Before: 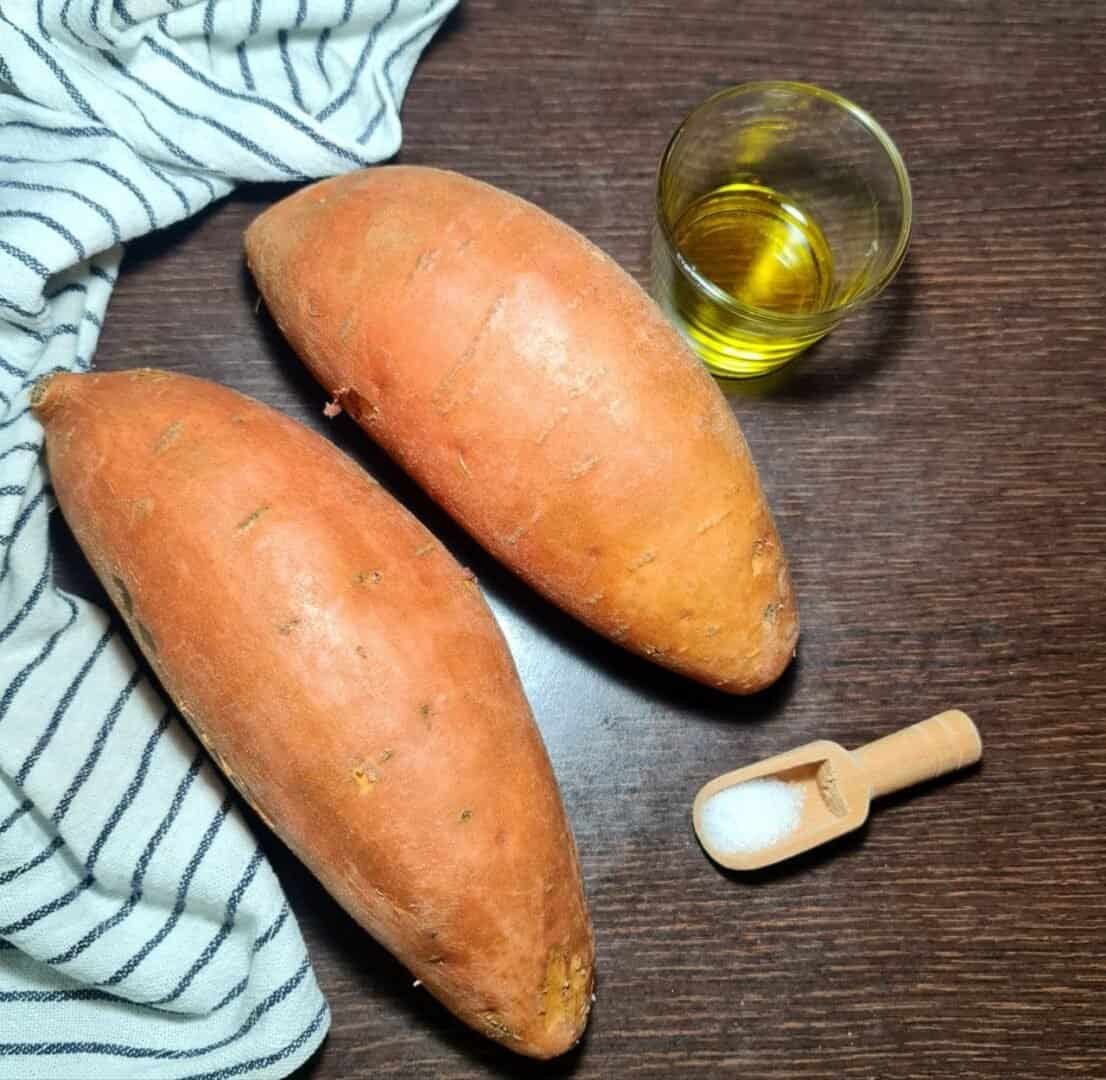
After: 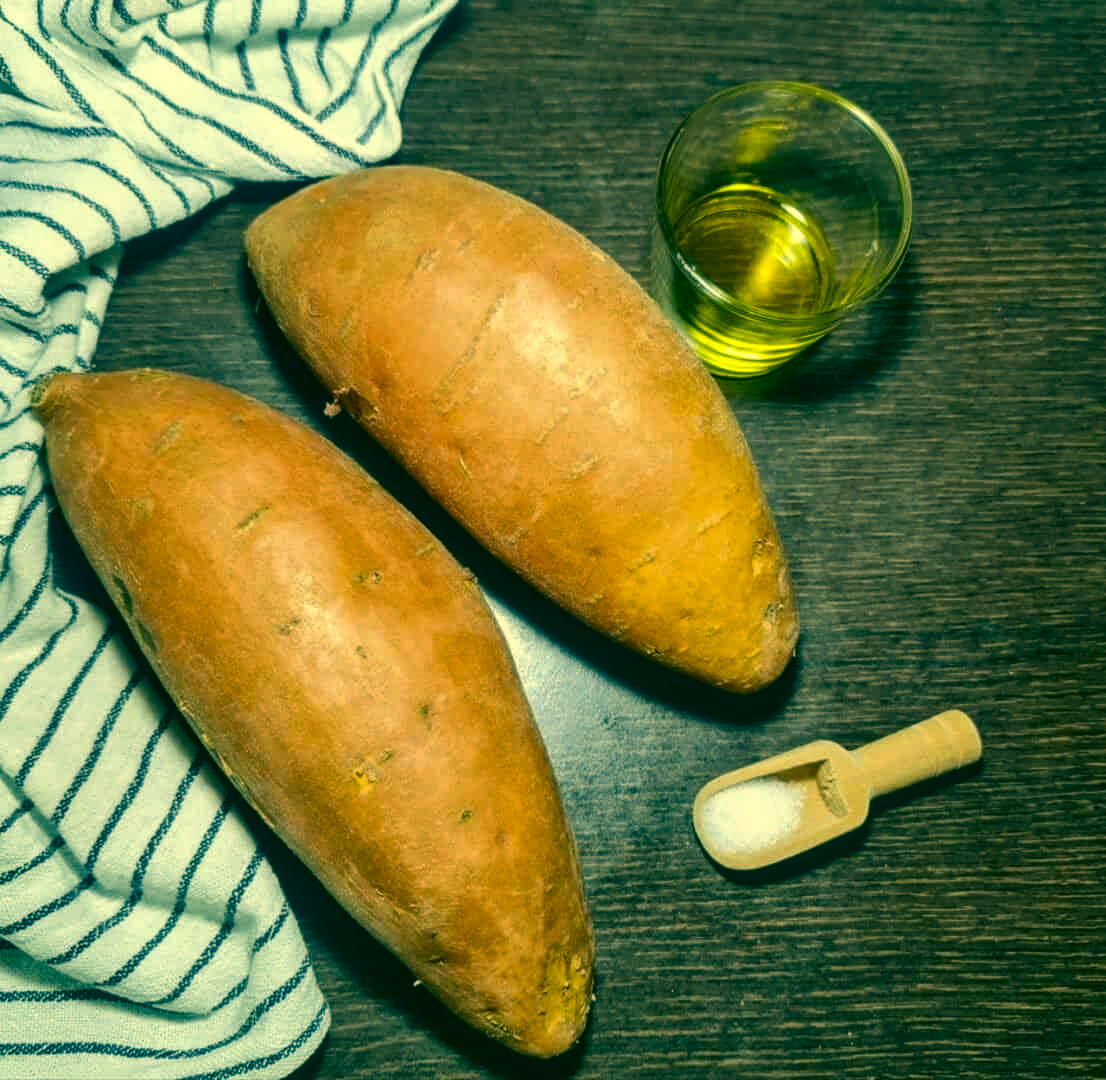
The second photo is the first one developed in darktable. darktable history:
local contrast: on, module defaults
color correction: highlights a* 1.83, highlights b* 34.02, shadows a* -36.68, shadows b* -5.48
contrast brightness saturation: brightness -0.09
